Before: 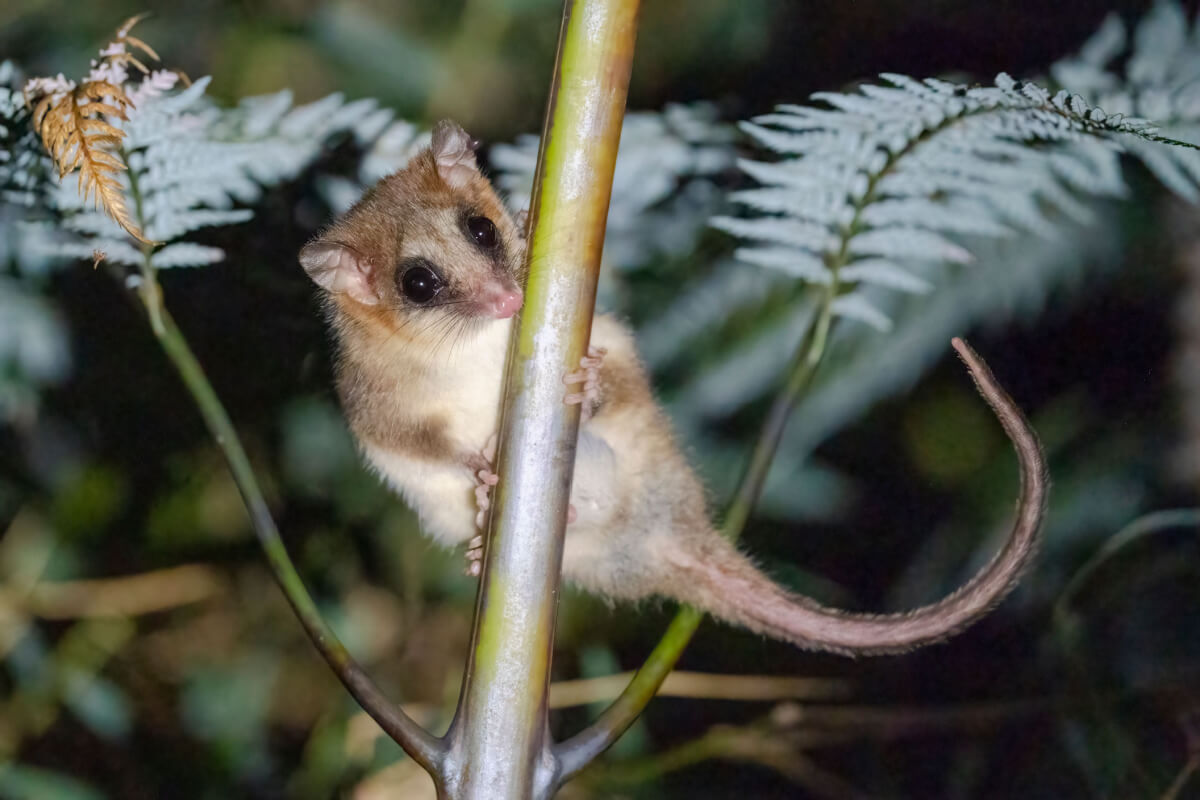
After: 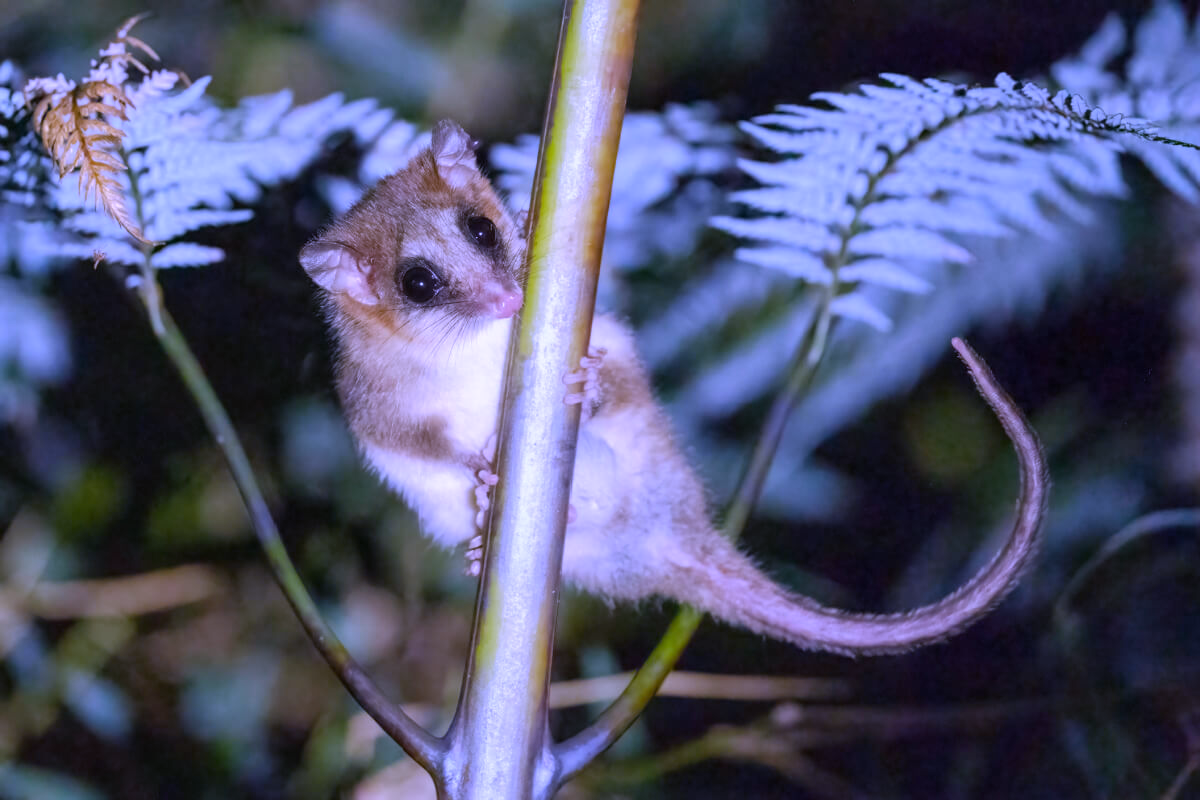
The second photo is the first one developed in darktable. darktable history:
color calibration: illuminant same as pipeline (D50), adaptation none (bypass)
white balance: red 0.98, blue 1.61
